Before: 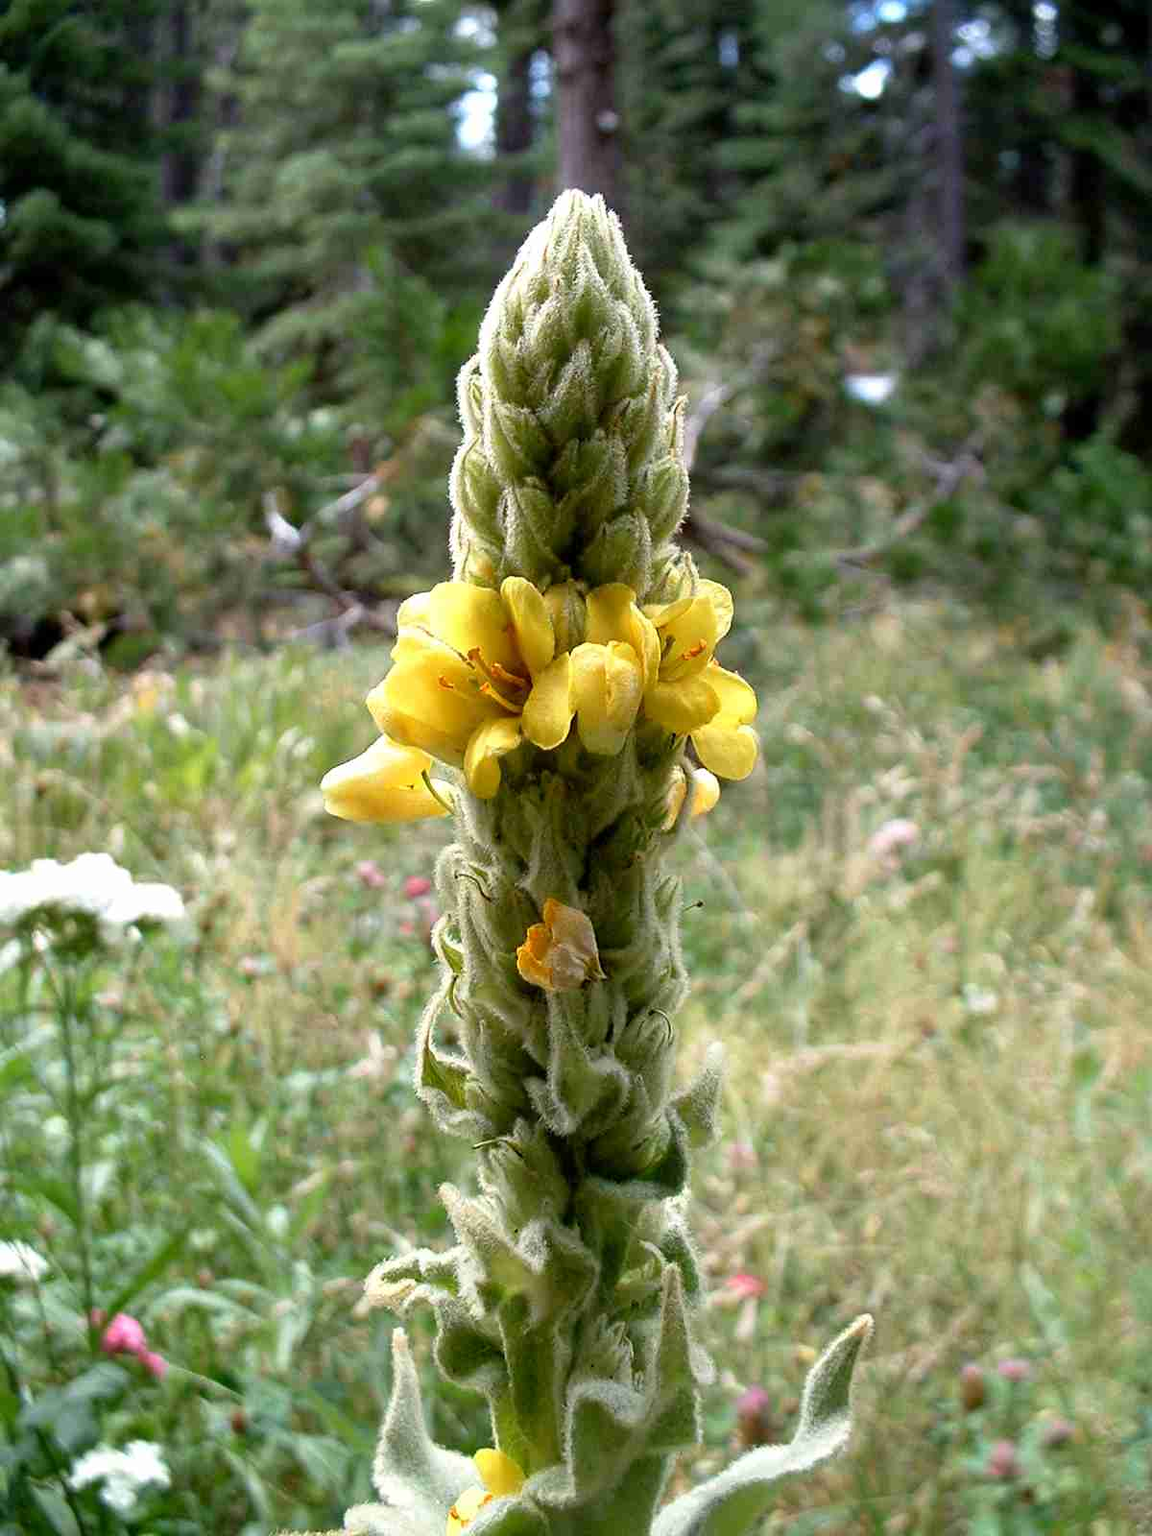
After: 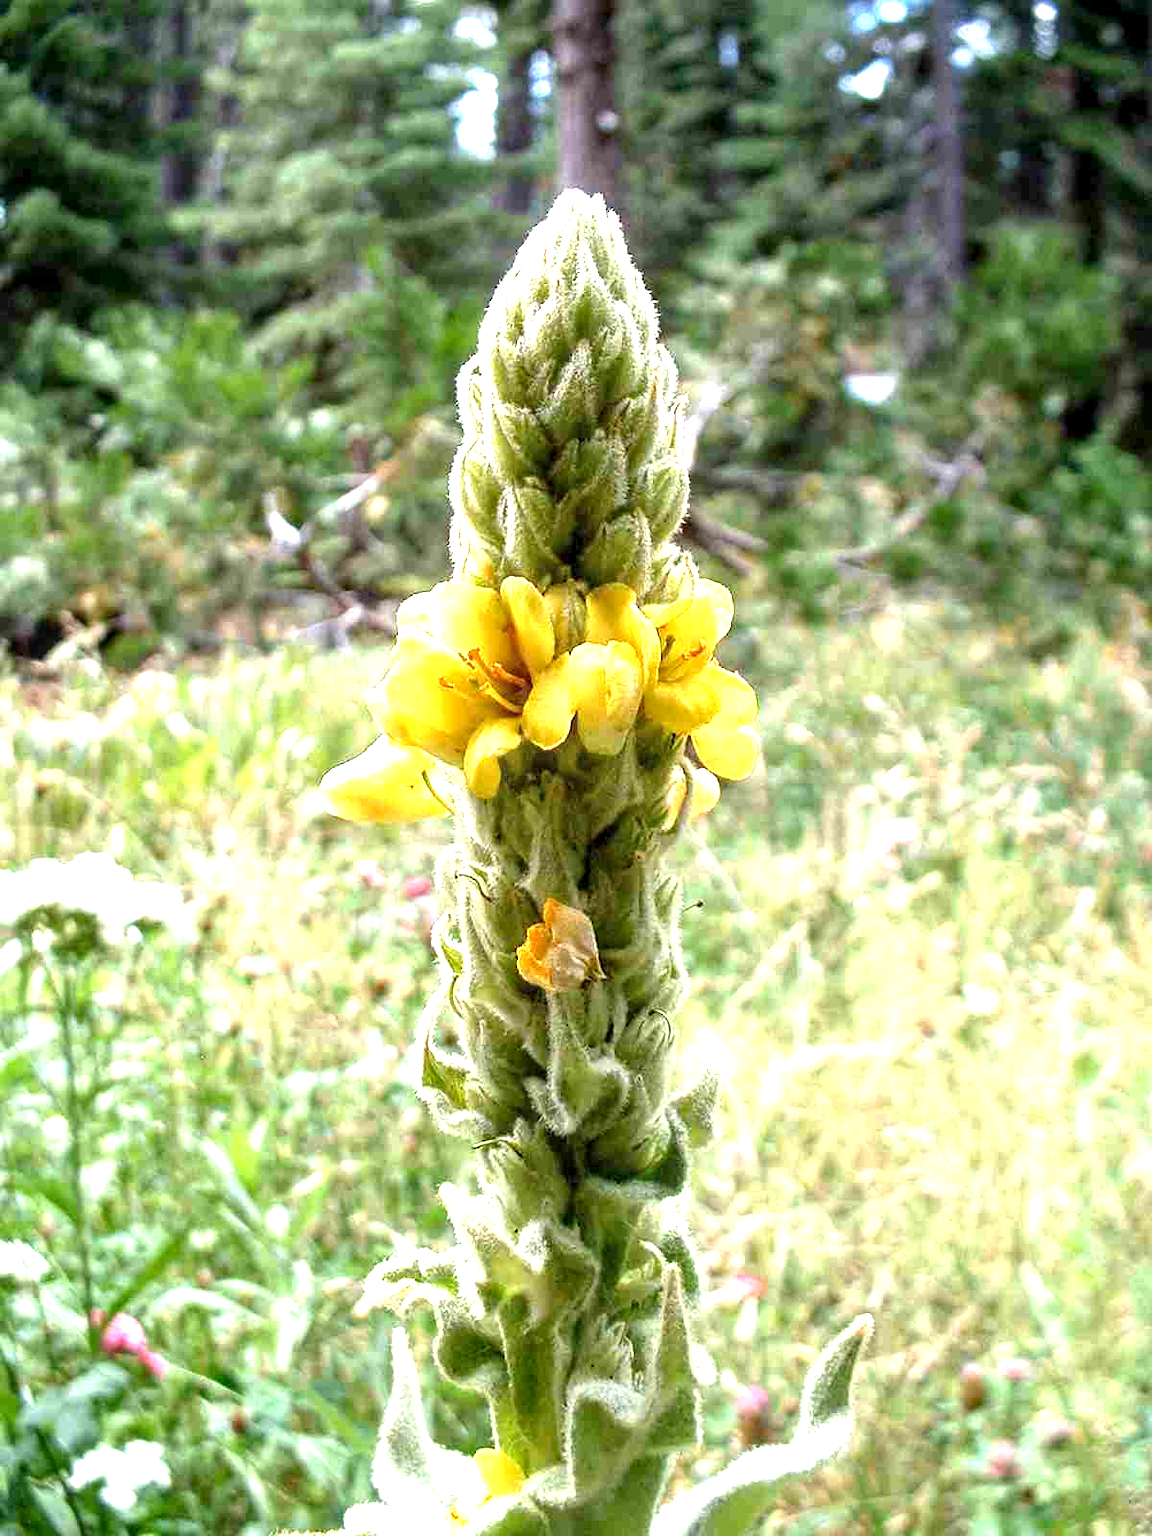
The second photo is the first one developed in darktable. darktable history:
exposure: exposure 1.223 EV, compensate highlight preservation false
local contrast: on, module defaults
